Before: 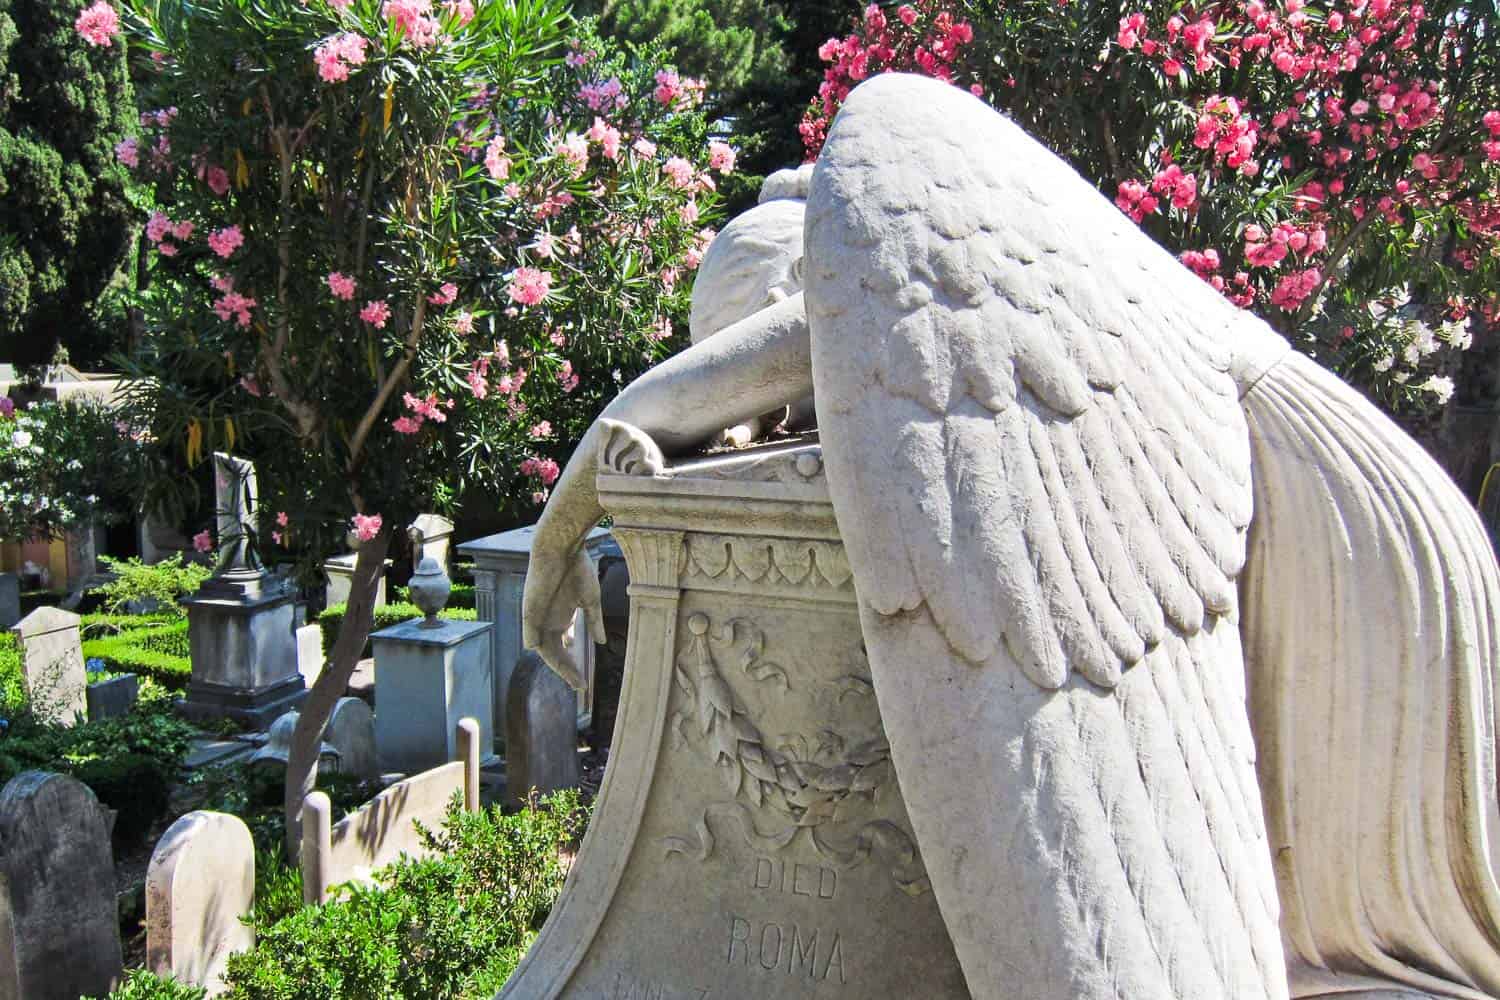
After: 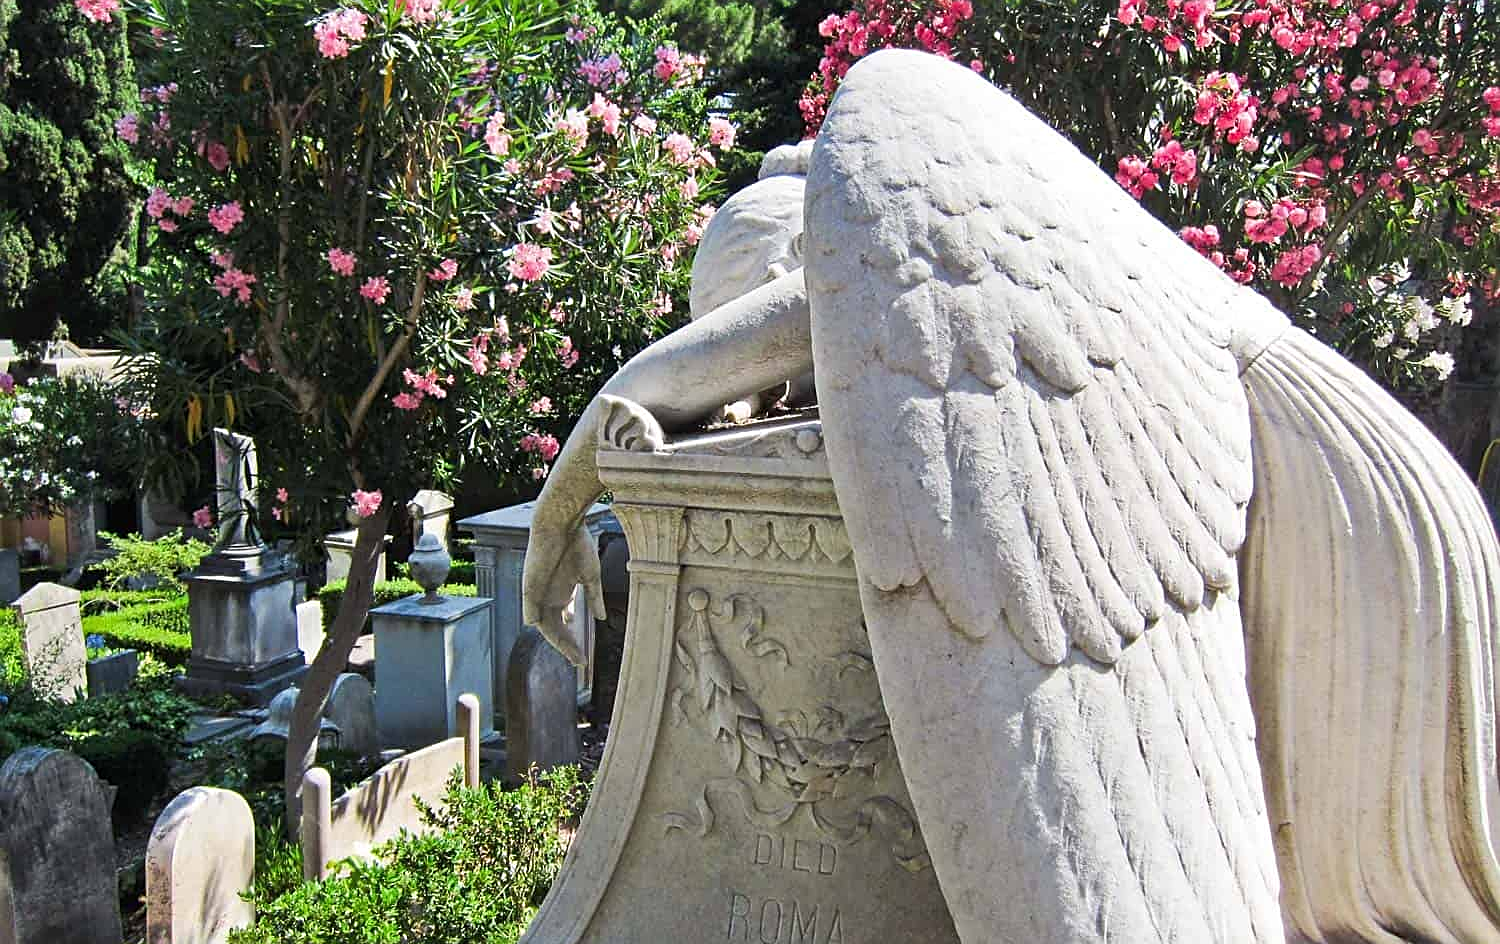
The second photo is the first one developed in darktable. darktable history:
sharpen: on, module defaults
crop and rotate: top 2.482%, bottom 3.026%
